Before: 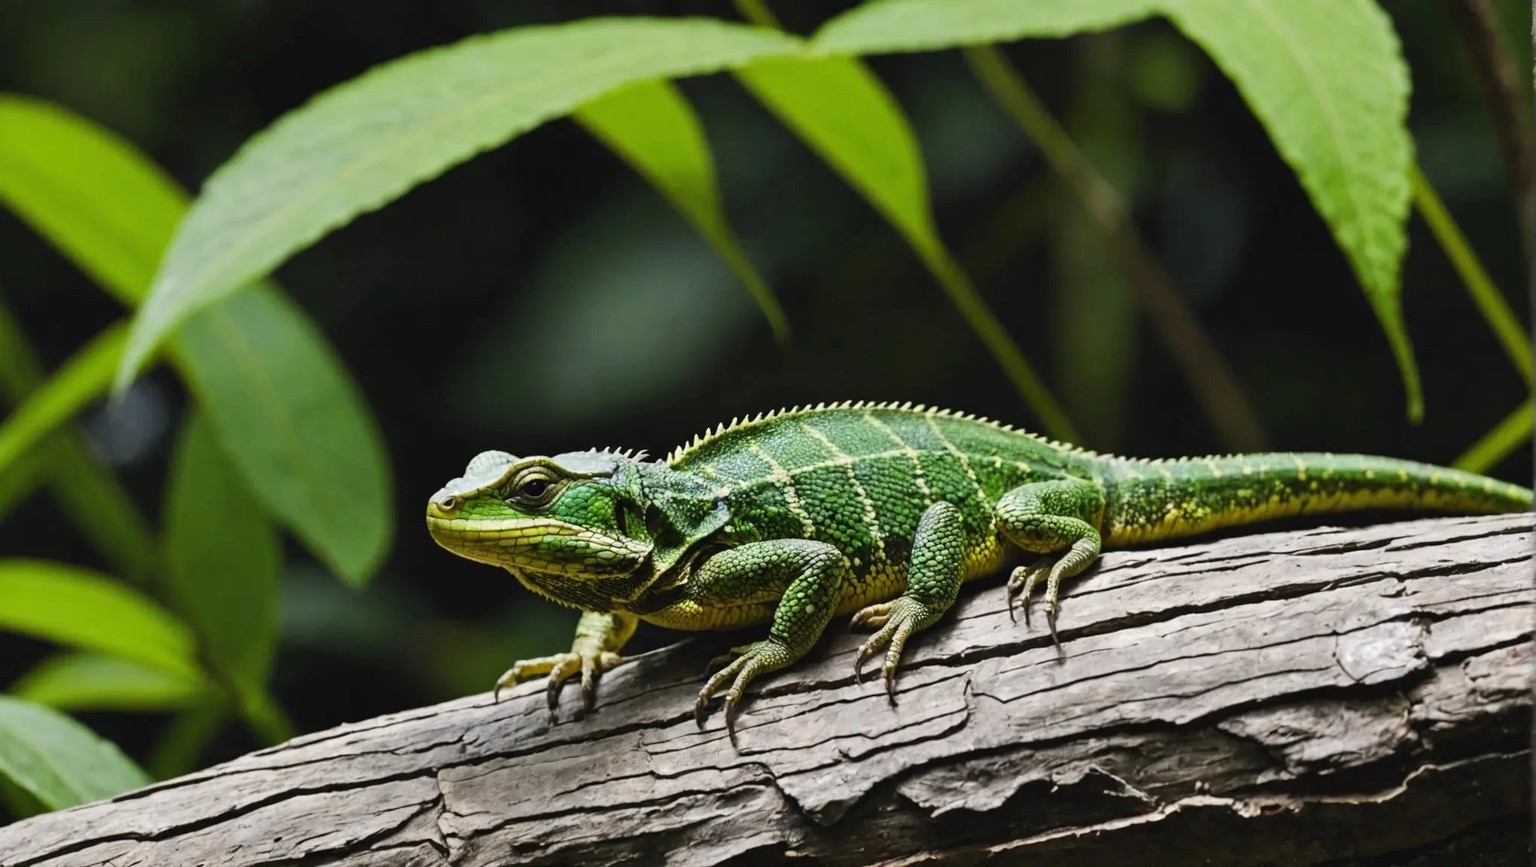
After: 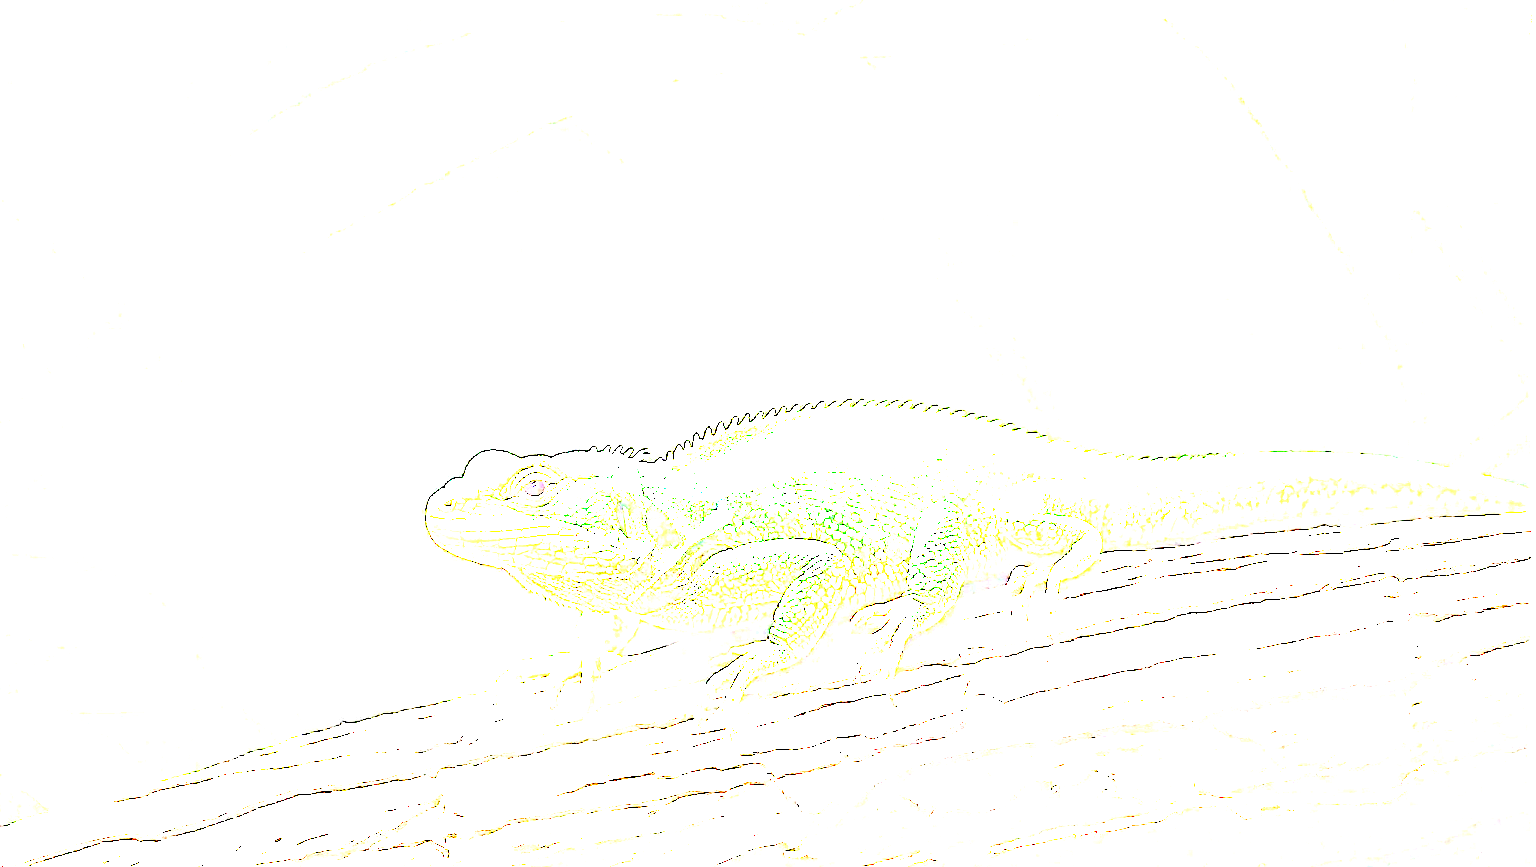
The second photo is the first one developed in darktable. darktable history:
color balance rgb: perceptual saturation grading › global saturation 20%, perceptual saturation grading › highlights -25%, perceptual saturation grading › shadows 25%
exposure: exposure 8 EV, compensate highlight preservation false
